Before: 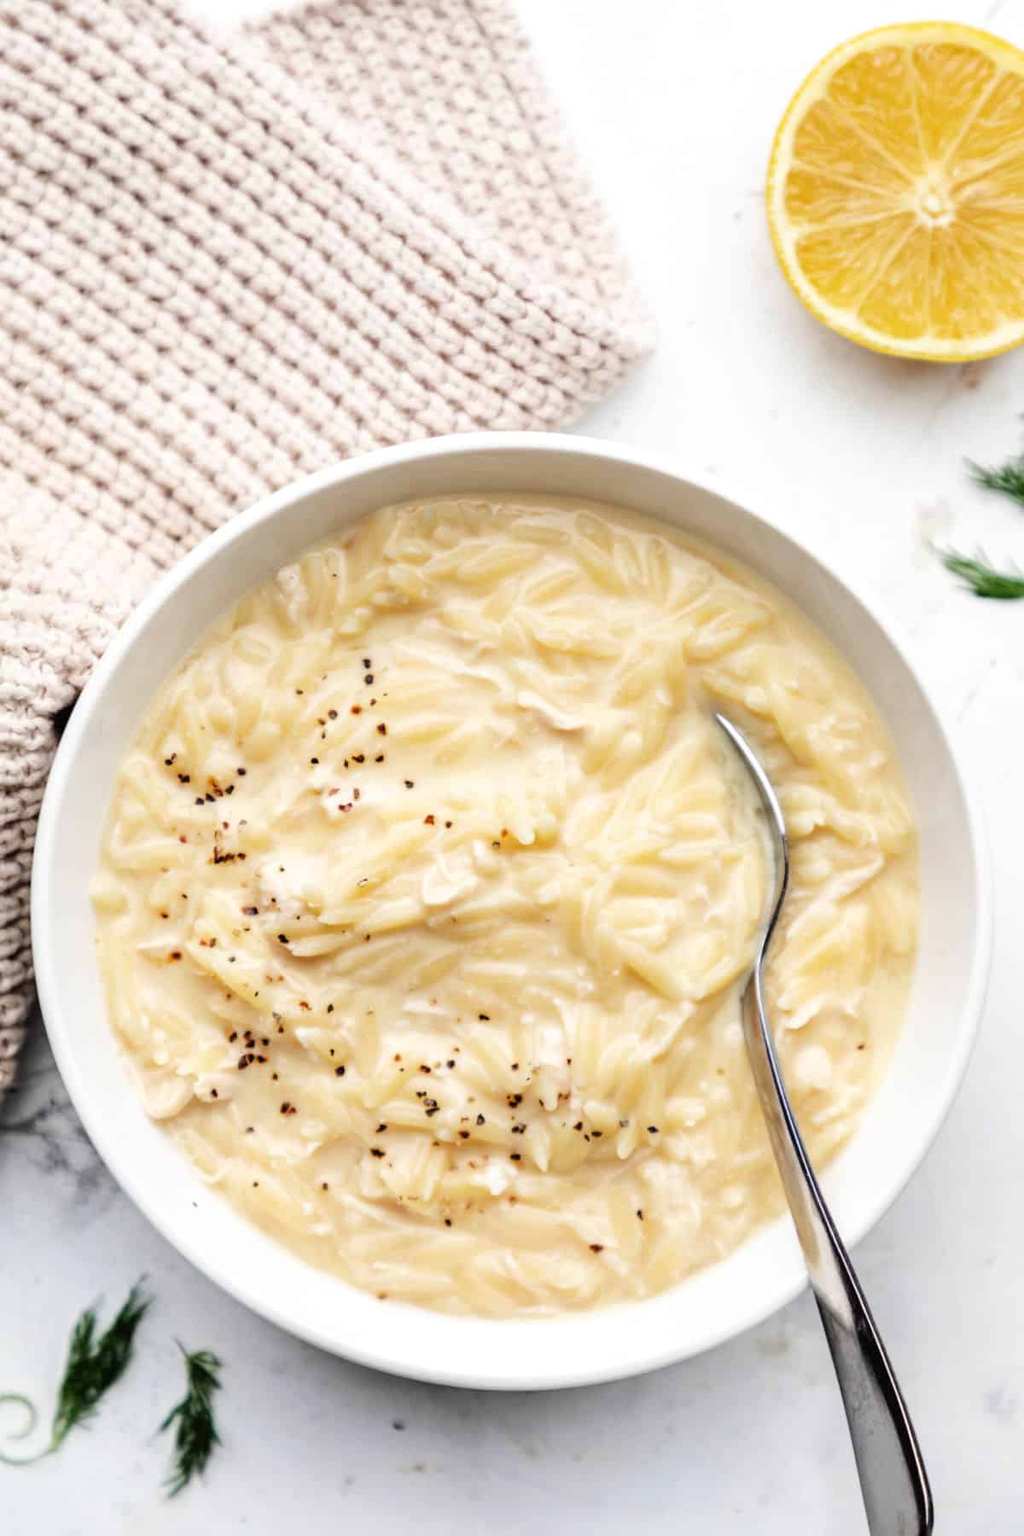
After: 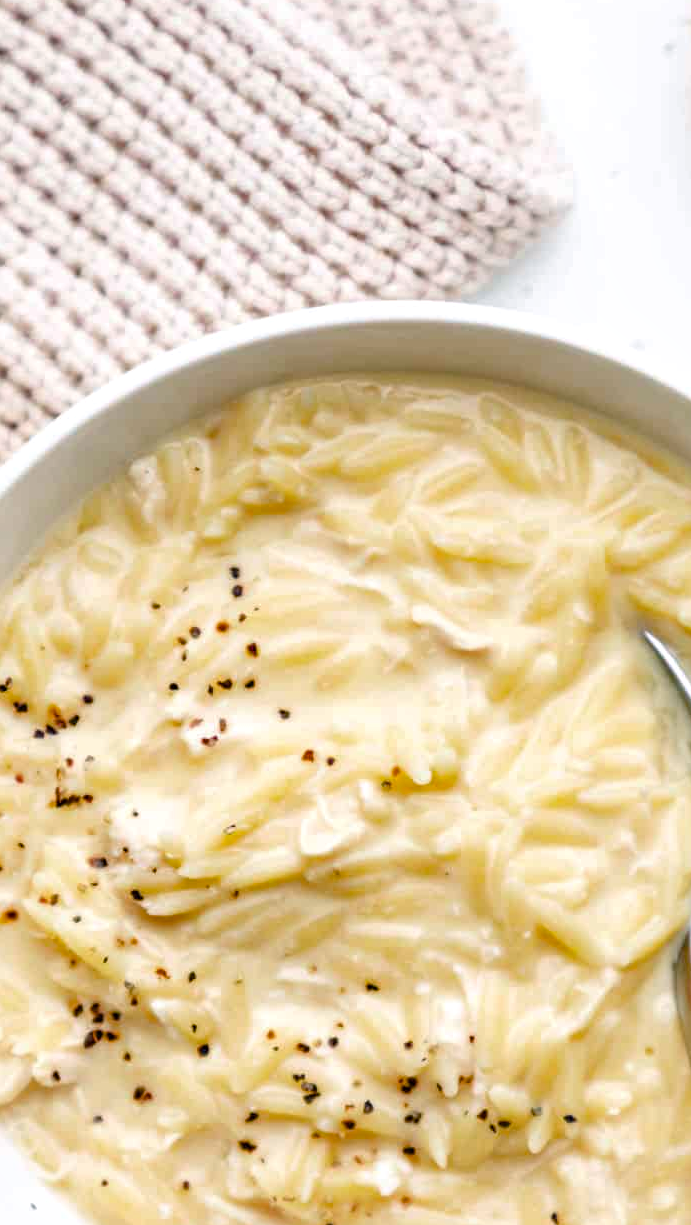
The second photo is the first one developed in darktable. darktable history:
crop: left 16.251%, top 11.424%, right 26.154%, bottom 20.516%
local contrast: mode bilateral grid, contrast 19, coarseness 51, detail 119%, midtone range 0.2
color balance rgb: power › luminance -7.651%, power › chroma 1.087%, power › hue 216.08°, perceptual saturation grading › global saturation 20%, perceptual saturation grading › highlights 2.214%, perceptual saturation grading › shadows 49.833%
